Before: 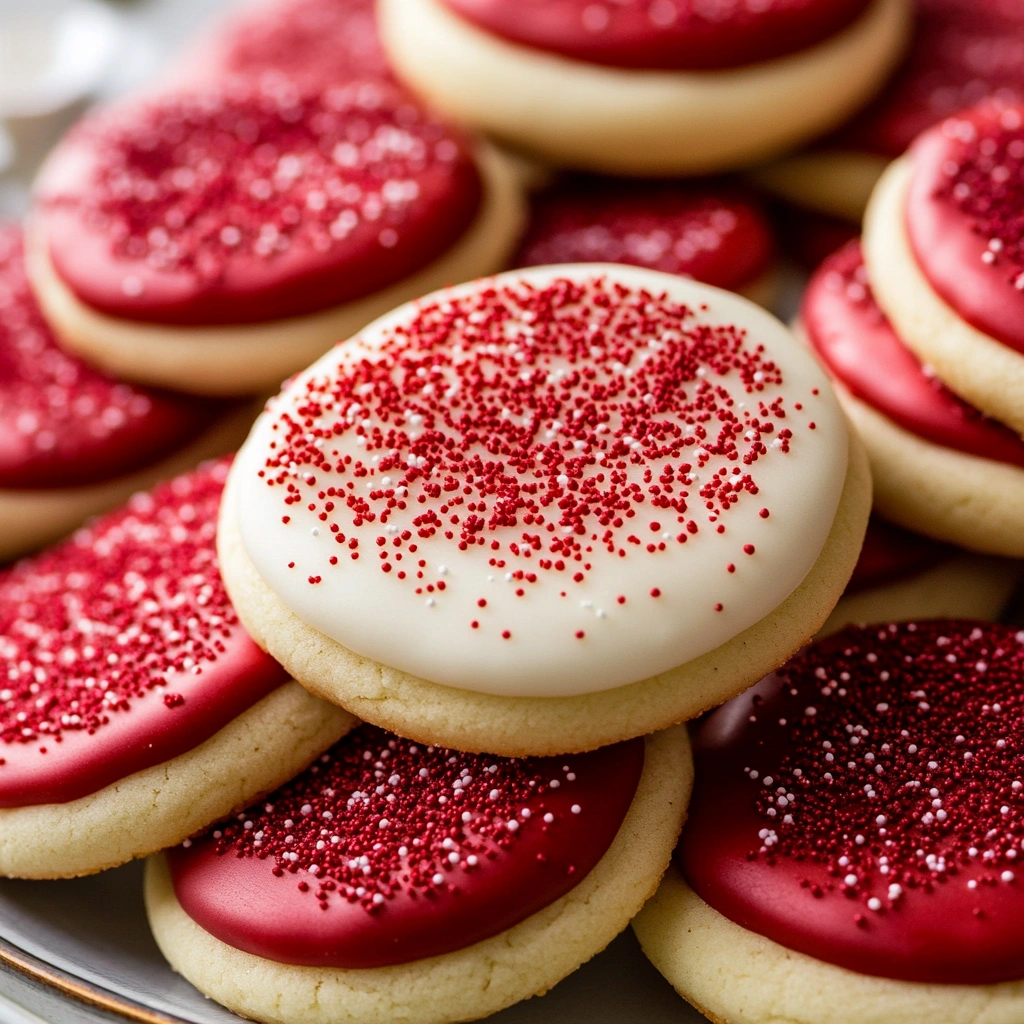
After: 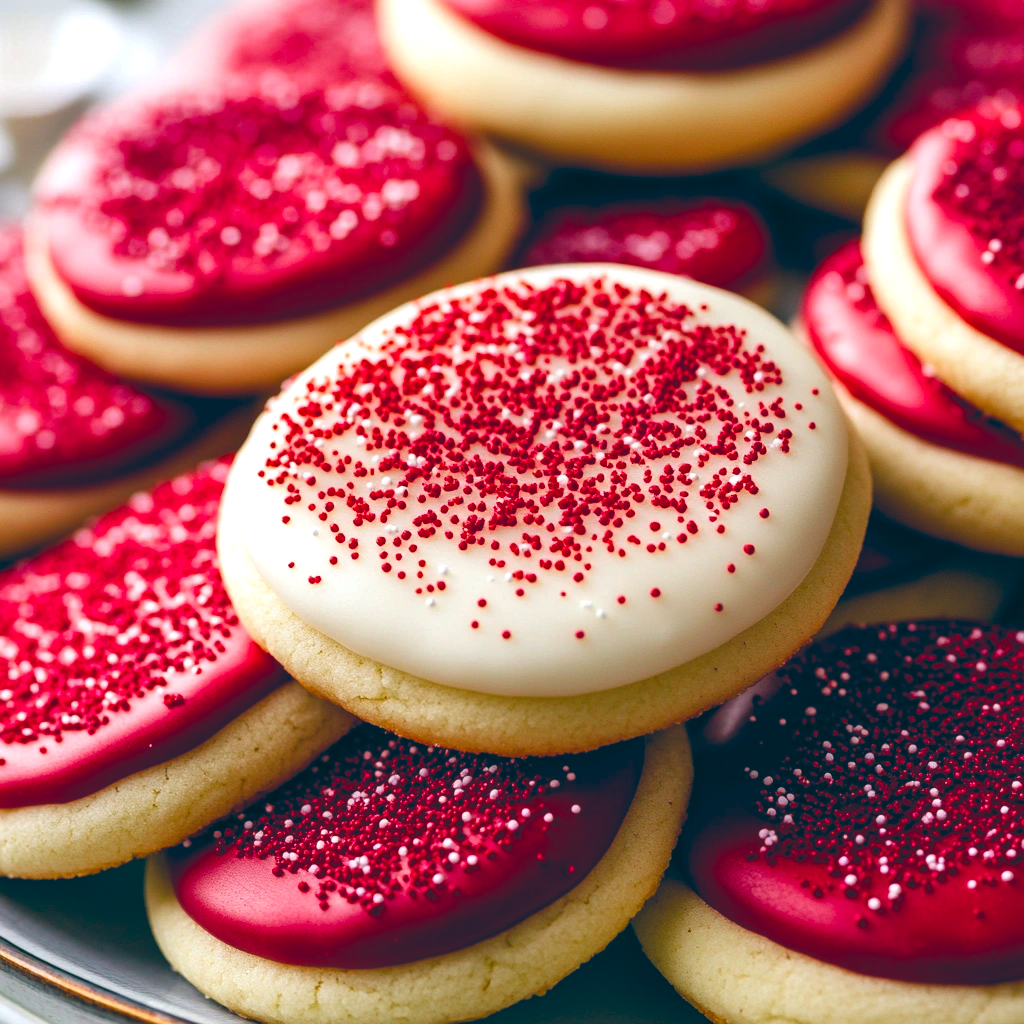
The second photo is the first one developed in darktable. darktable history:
color balance rgb: perceptual saturation grading › global saturation 35%, perceptual saturation grading › highlights -30%, perceptual saturation grading › shadows 35%, perceptual brilliance grading › global brilliance 3%, perceptual brilliance grading › highlights -3%, perceptual brilliance grading › shadows 3%
color balance: lift [1.016, 0.983, 1, 1.017], gamma [0.958, 1, 1, 1], gain [0.981, 1.007, 0.993, 1.002], input saturation 118.26%, contrast 13.43%, contrast fulcrum 21.62%, output saturation 82.76%
